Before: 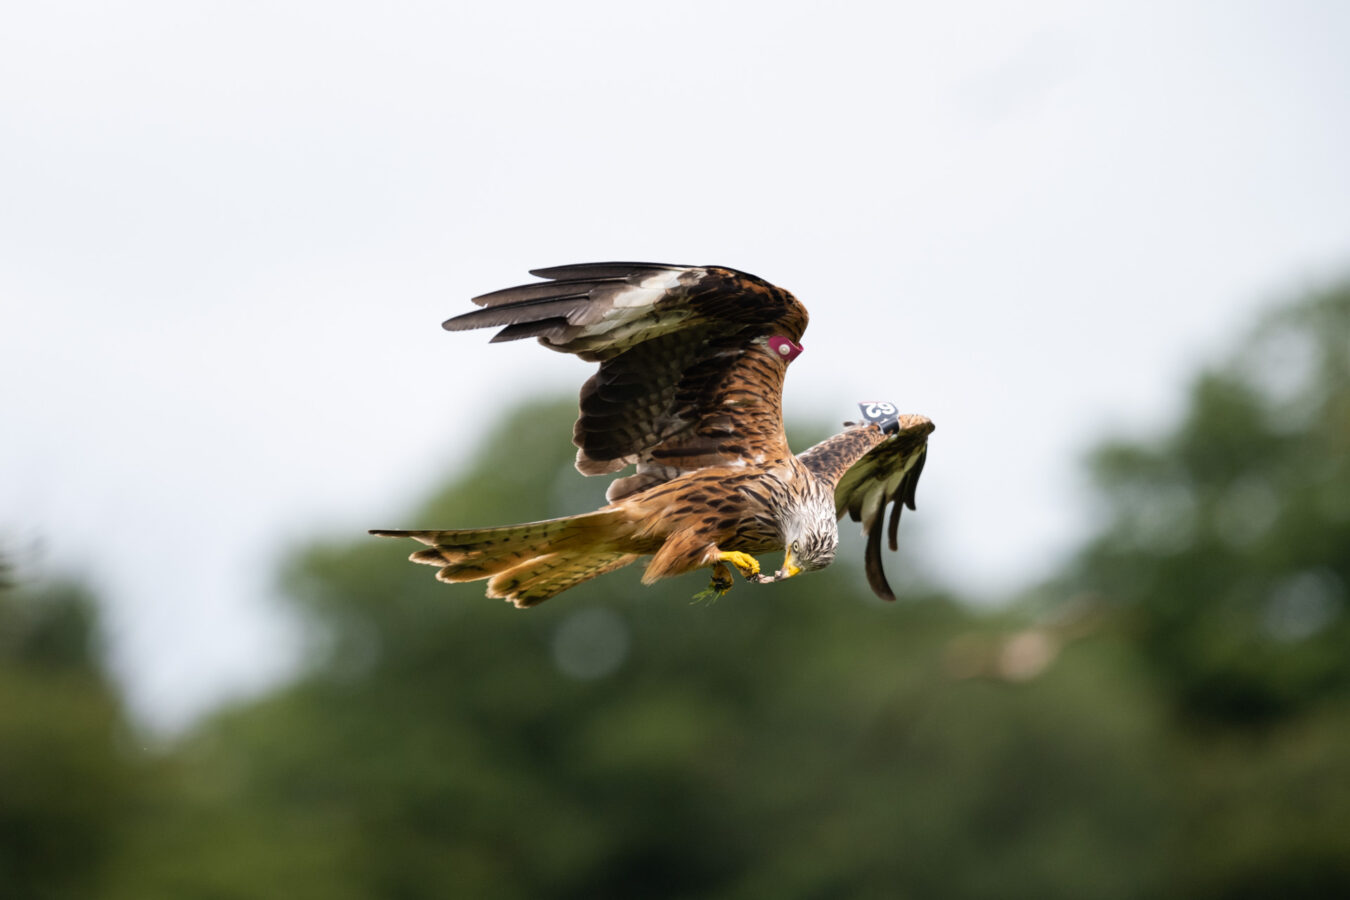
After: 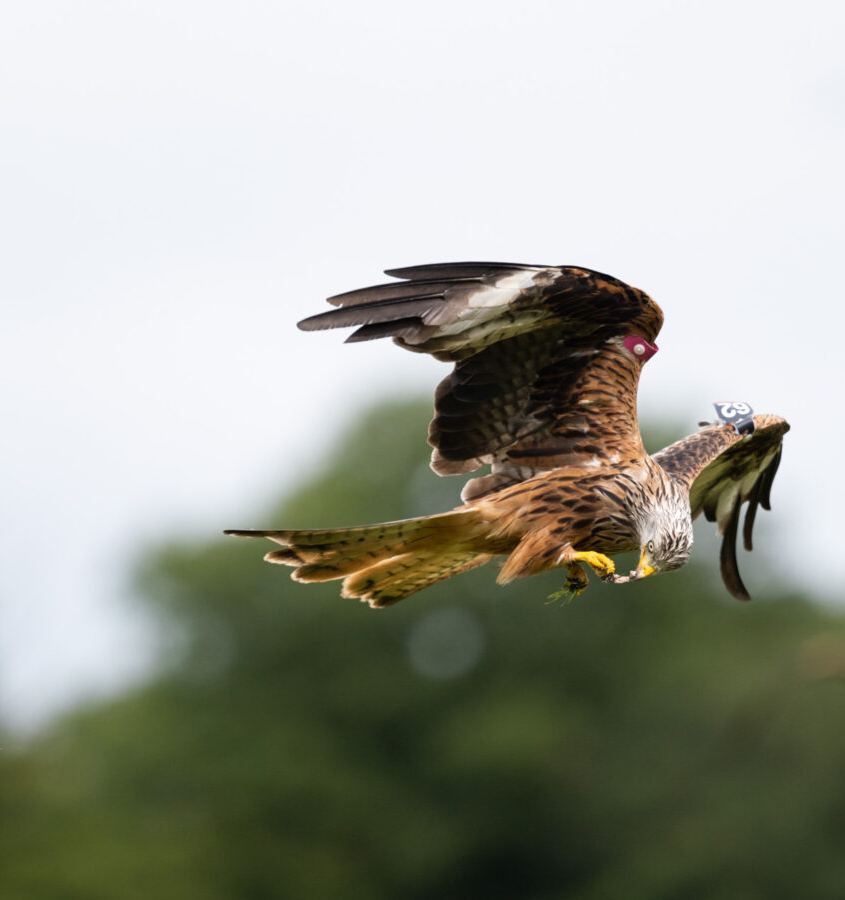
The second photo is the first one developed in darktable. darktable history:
crop: left 10.764%, right 26.581%
